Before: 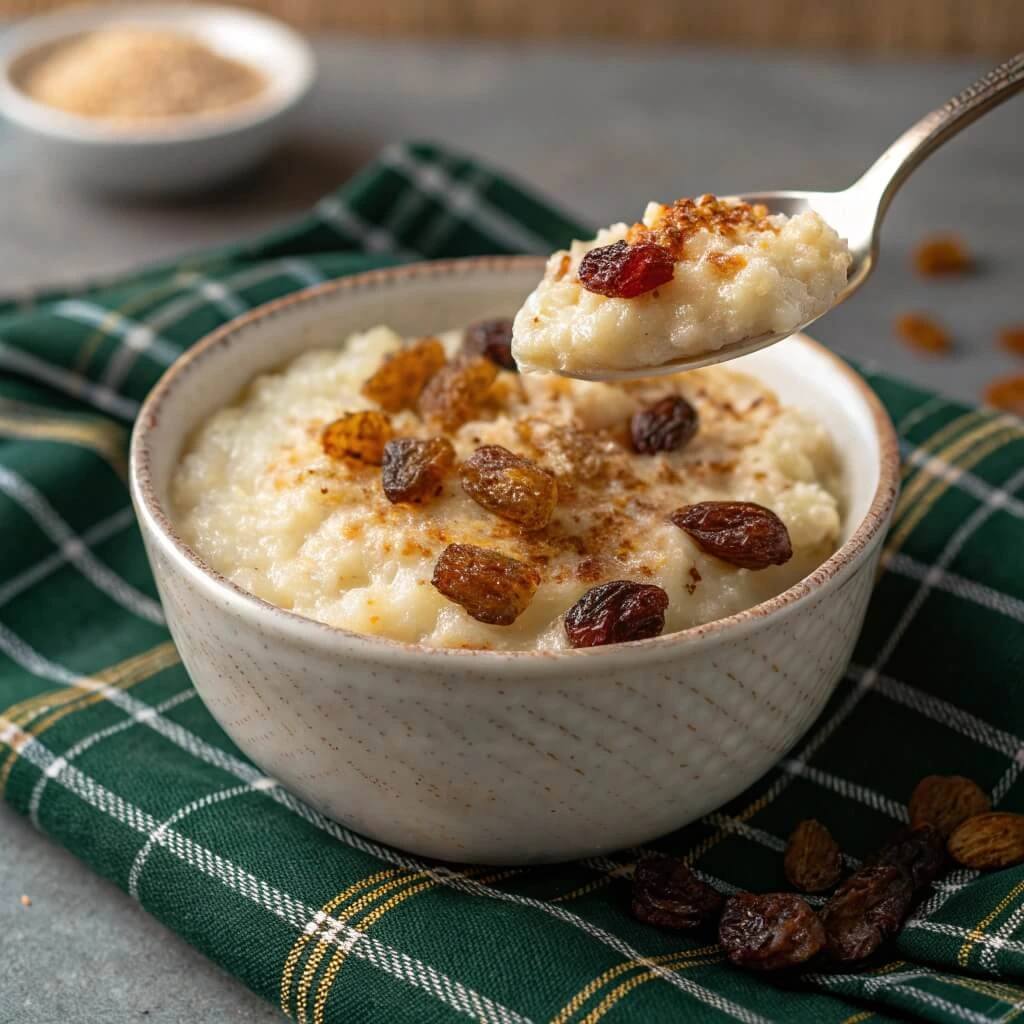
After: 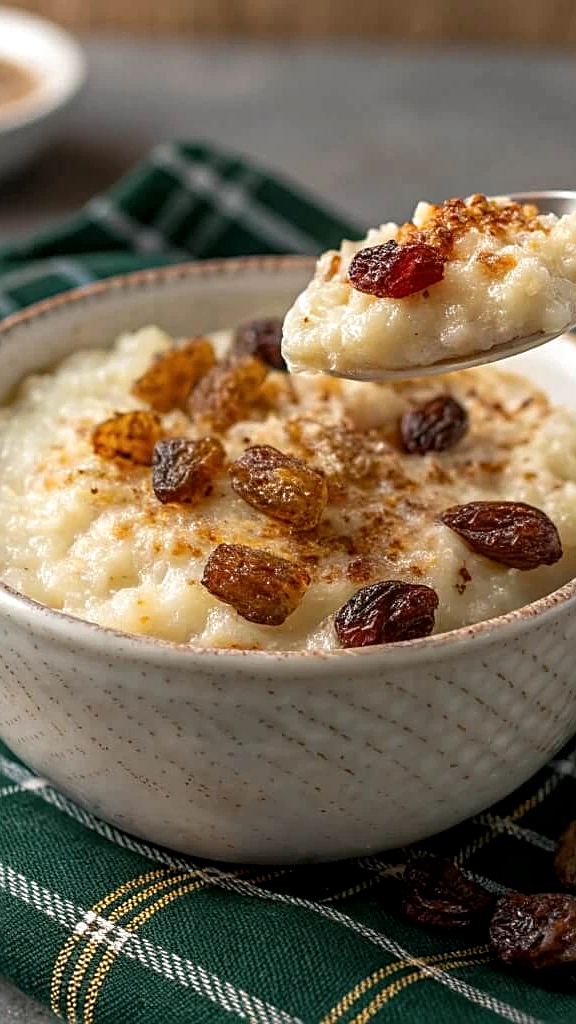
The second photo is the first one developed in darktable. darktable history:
crop and rotate: left 22.516%, right 21.234%
sharpen: on, module defaults
color correction: highlights a* -0.137, highlights b* 0.137
local contrast: highlights 100%, shadows 100%, detail 131%, midtone range 0.2
